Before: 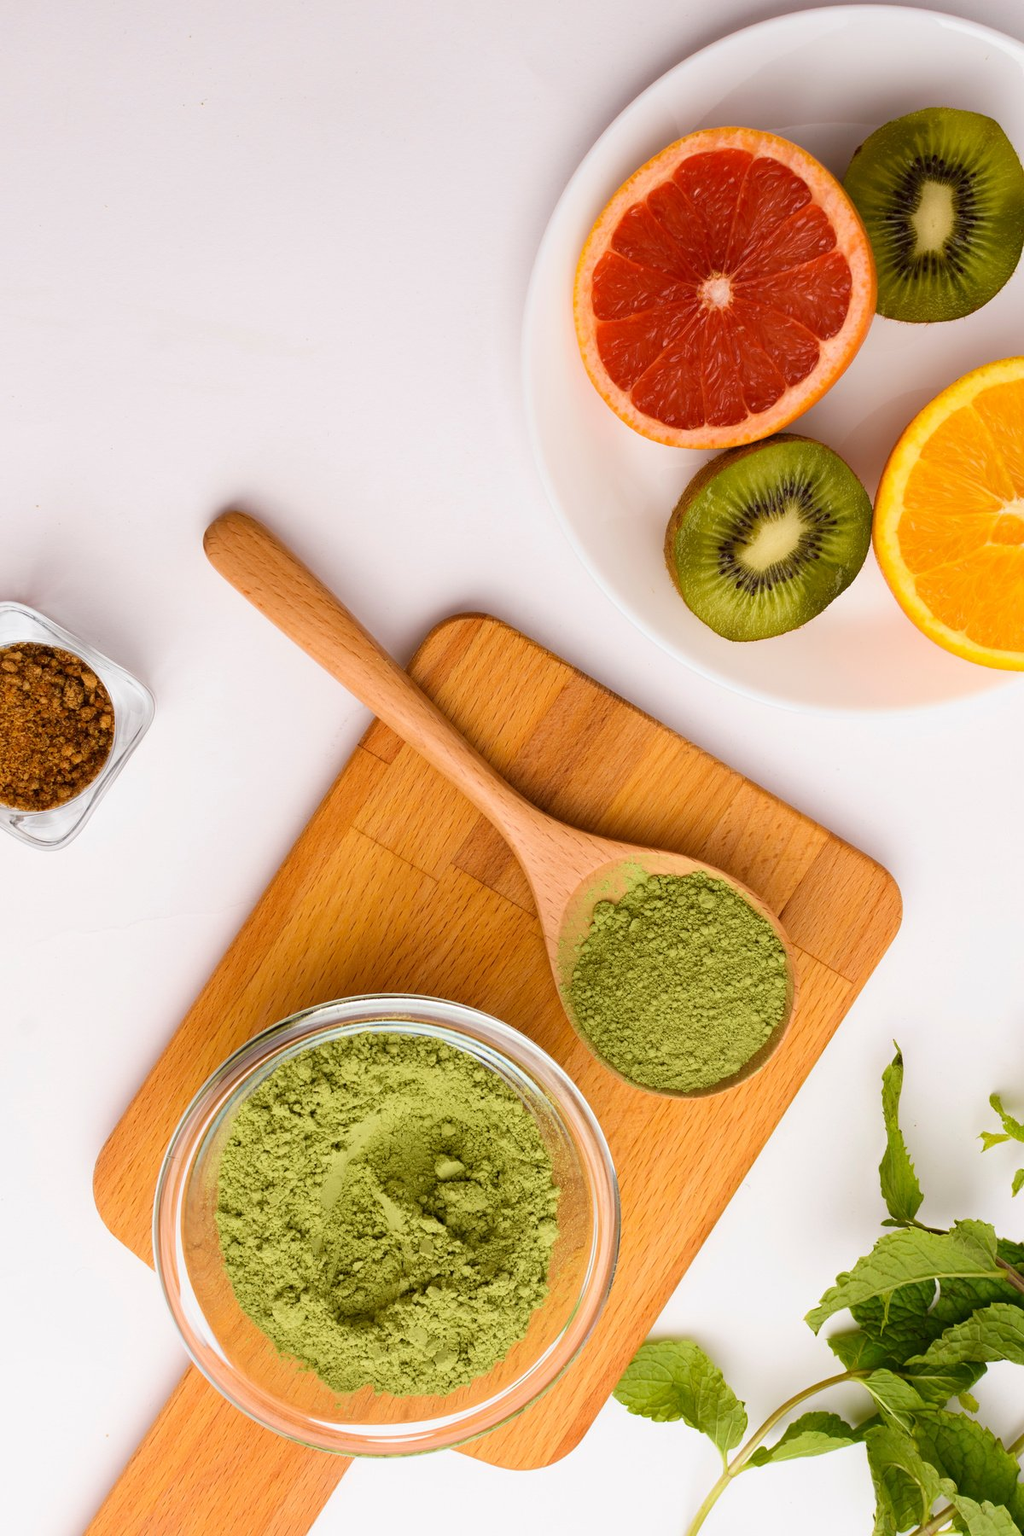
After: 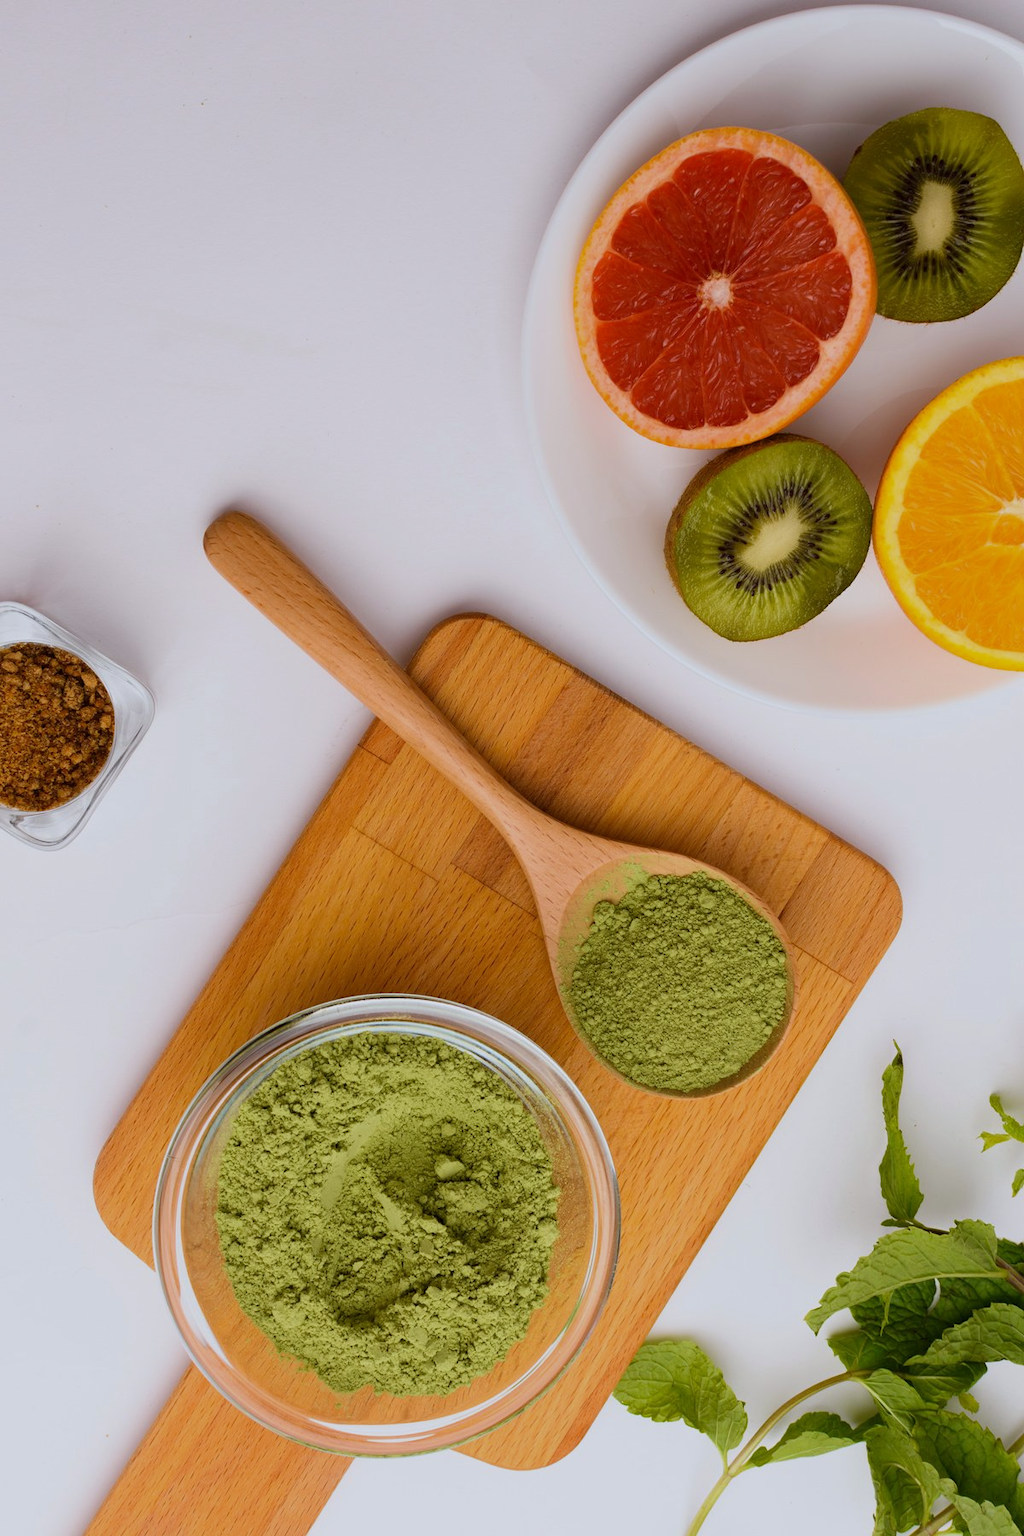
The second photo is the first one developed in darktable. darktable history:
white balance: red 0.974, blue 1.044
exposure: exposure -0.462 EV, compensate highlight preservation false
